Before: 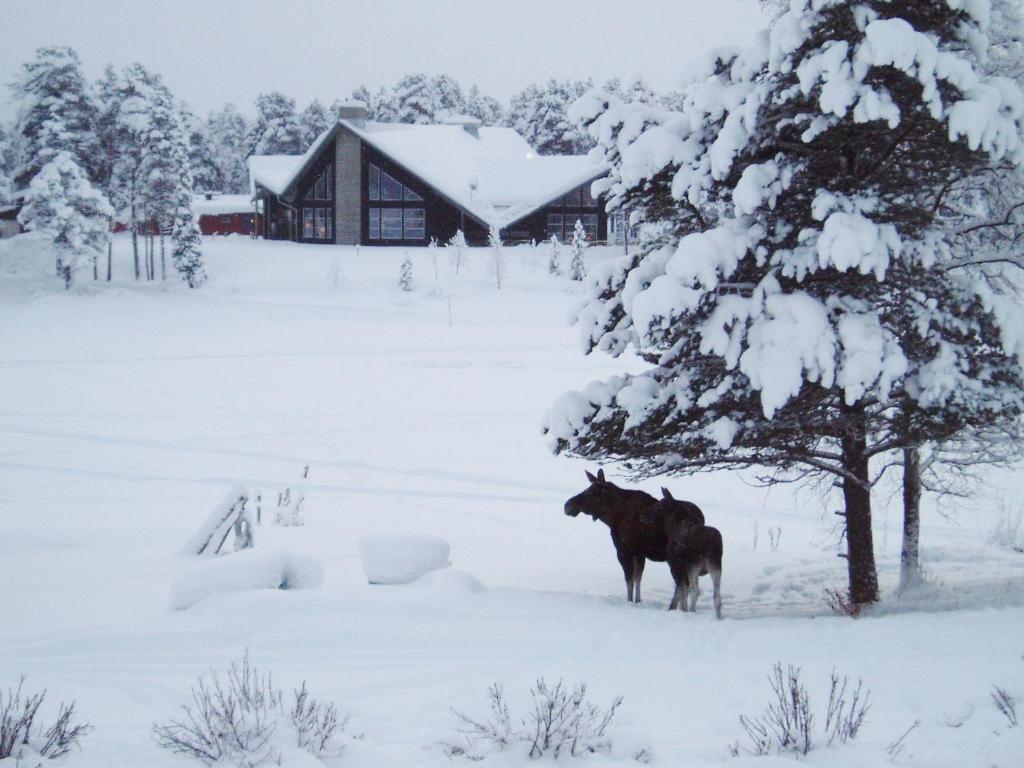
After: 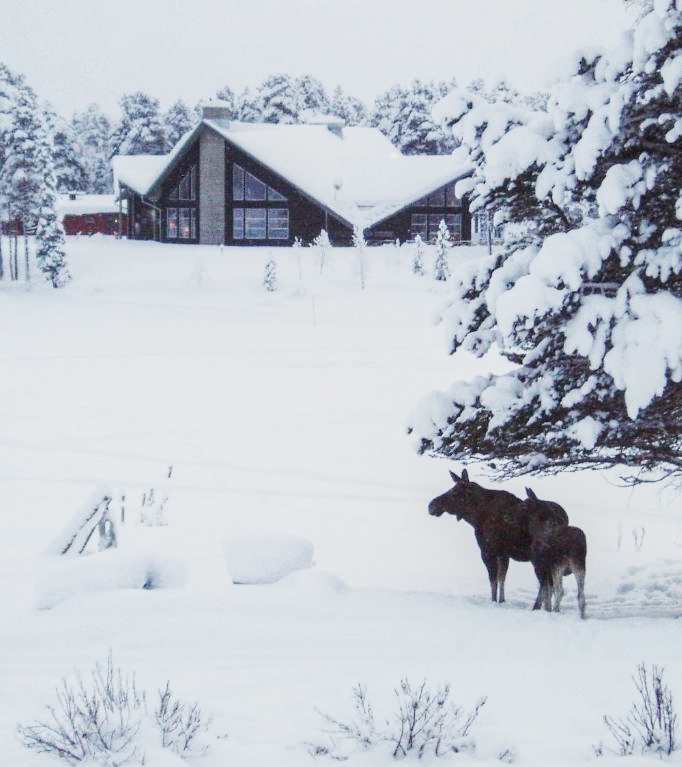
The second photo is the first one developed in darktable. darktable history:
crop and rotate: left 13.376%, right 19.934%
base curve: curves: ch0 [(0, 0) (0.088, 0.125) (0.176, 0.251) (0.354, 0.501) (0.613, 0.749) (1, 0.877)], preserve colors none
local contrast: on, module defaults
